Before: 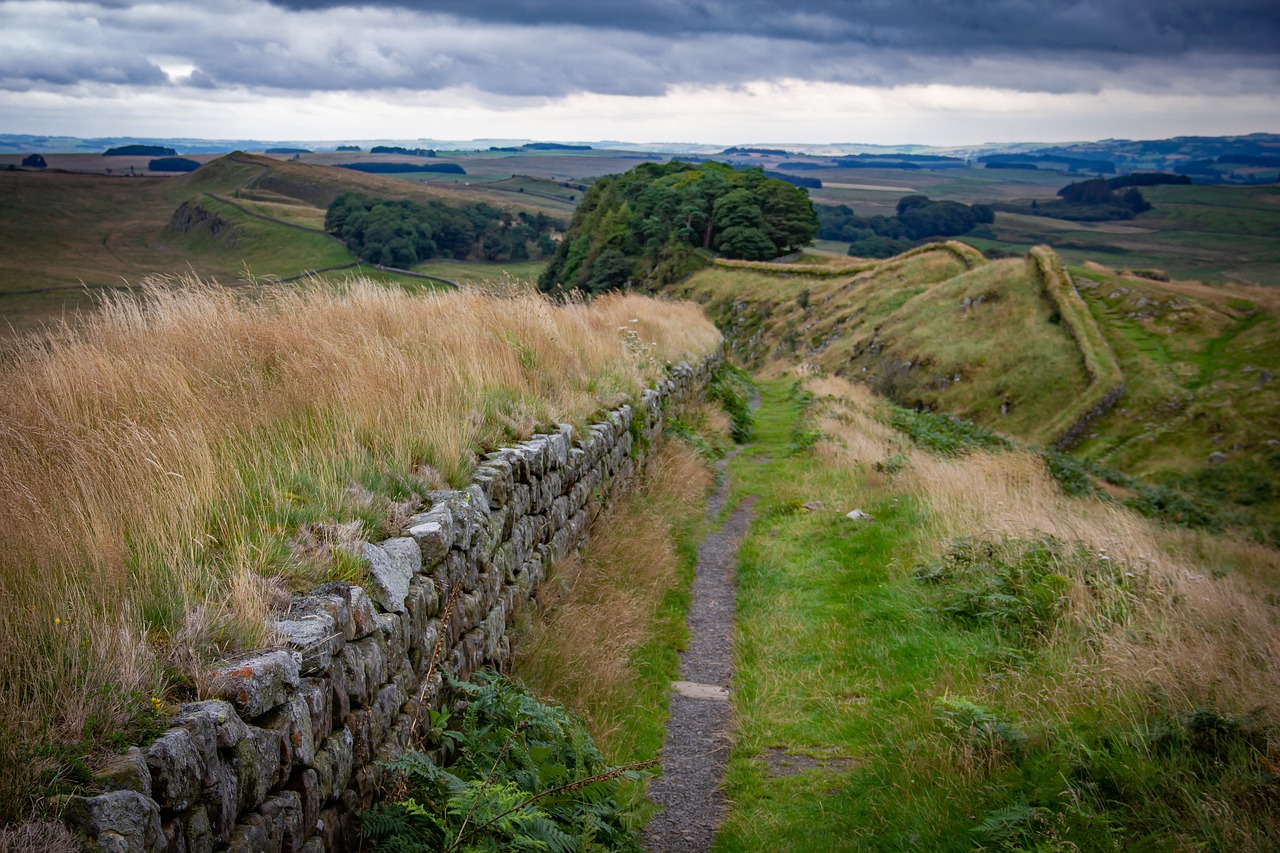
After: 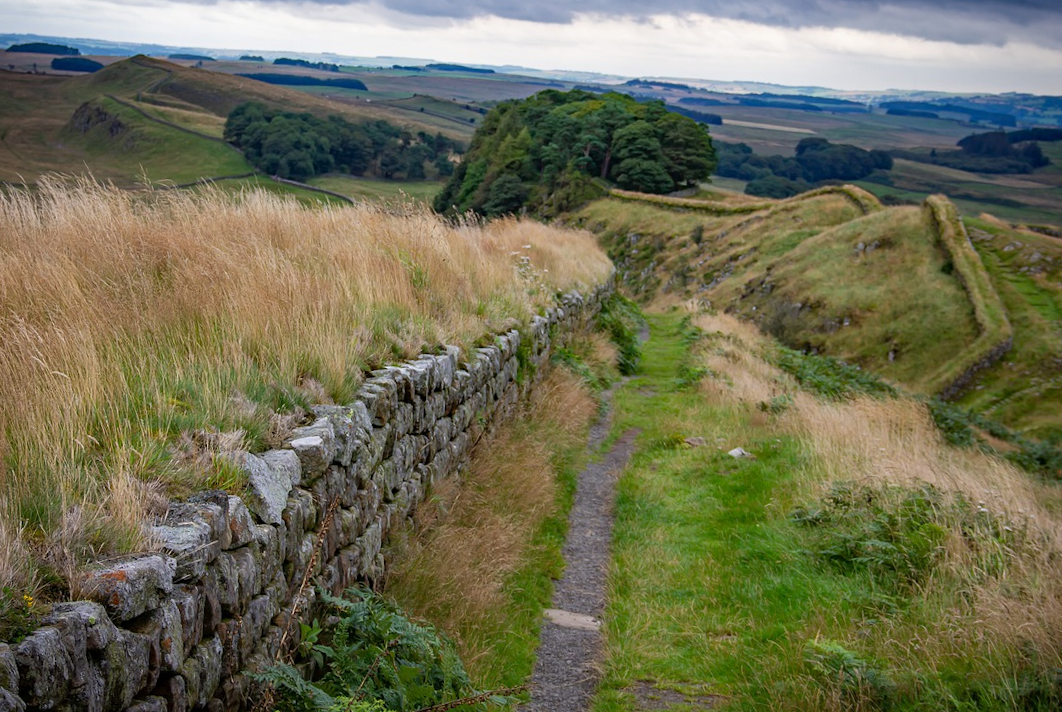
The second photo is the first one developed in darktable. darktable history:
crop and rotate: angle -3.27°, left 5.389%, top 5.228%, right 4.615%, bottom 4.197%
